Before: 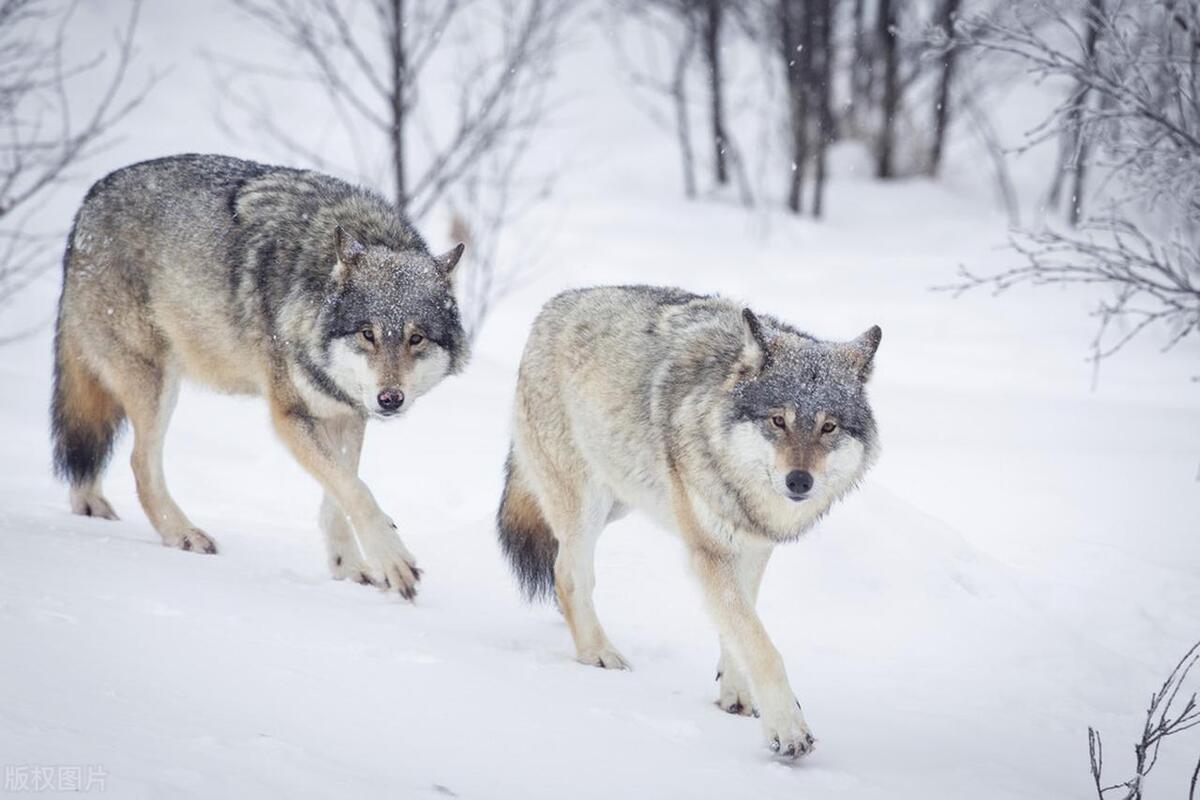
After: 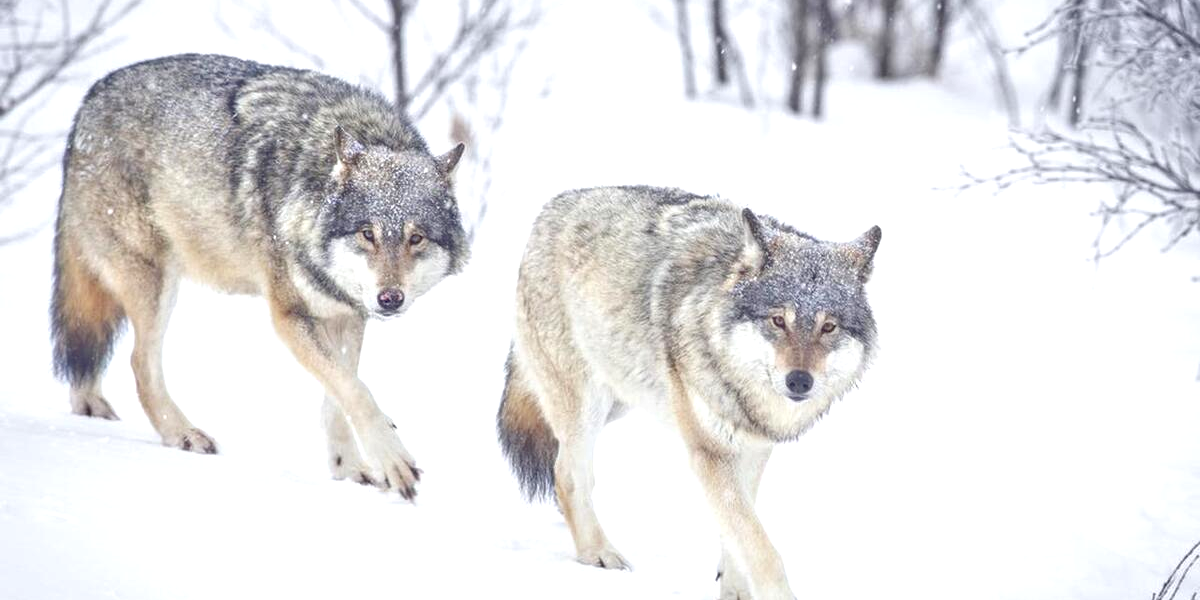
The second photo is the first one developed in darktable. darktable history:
crop and rotate: top 12.5%, bottom 12.5%
exposure: exposure 0.496 EV, compensate highlight preservation false
tone equalizer: -8 EV 2 EV, -7 EV 2 EV, -6 EV 2 EV, -5 EV 2 EV, -4 EV 2 EV, -3 EV 1.5 EV, -2 EV 1 EV, -1 EV 0.5 EV
local contrast: on, module defaults
